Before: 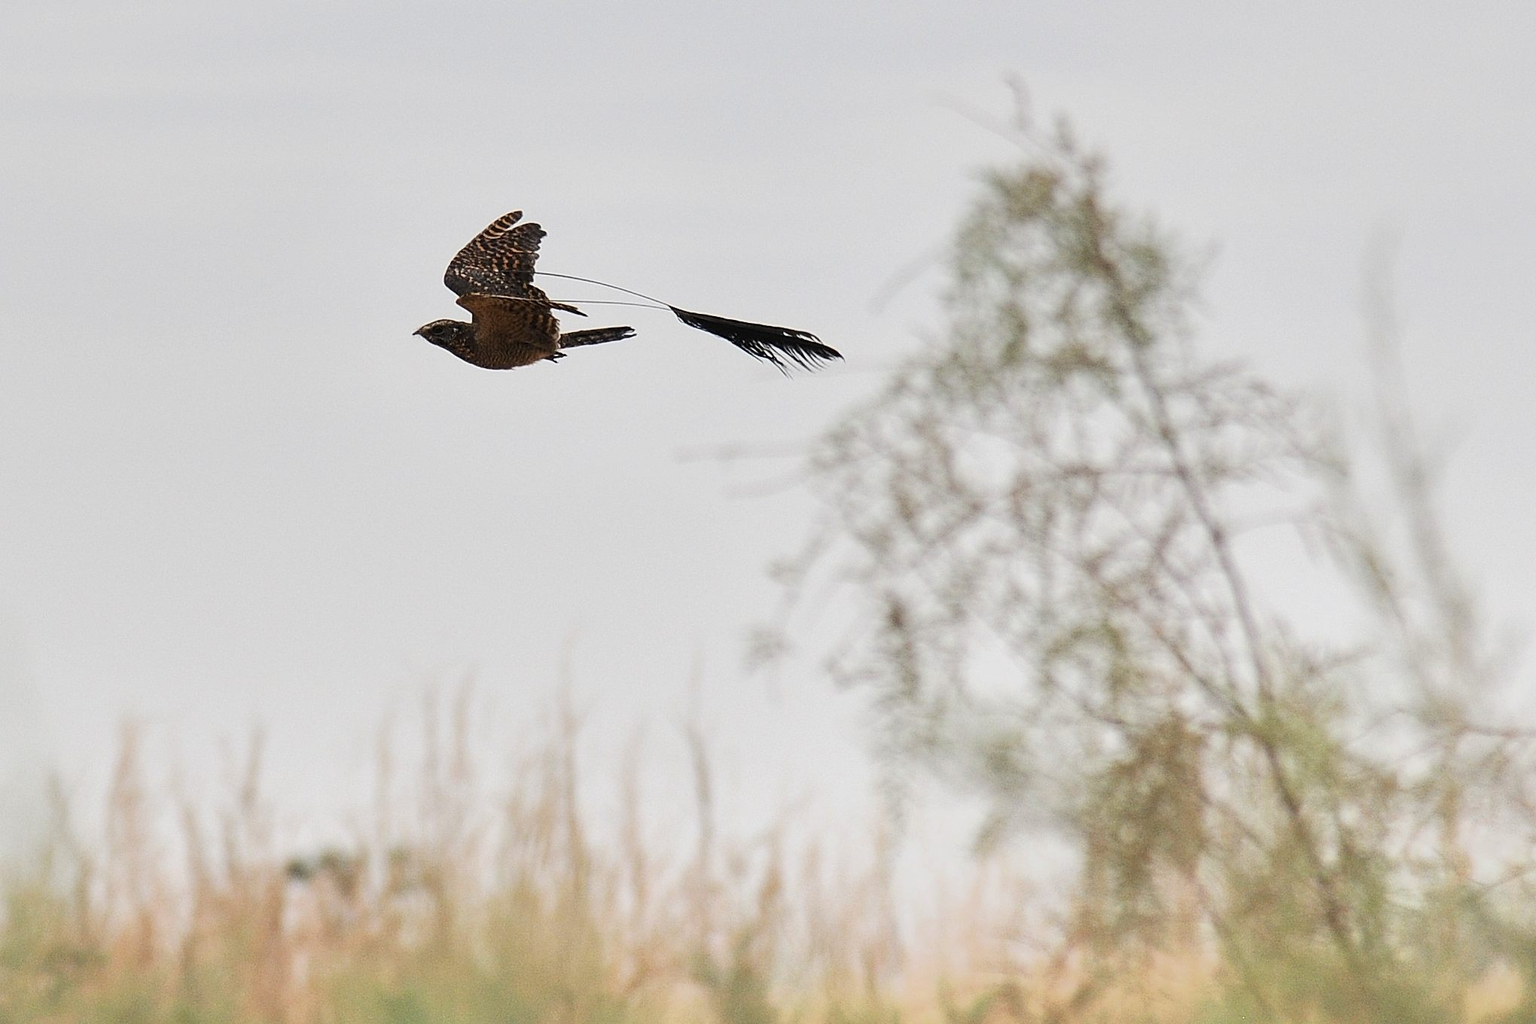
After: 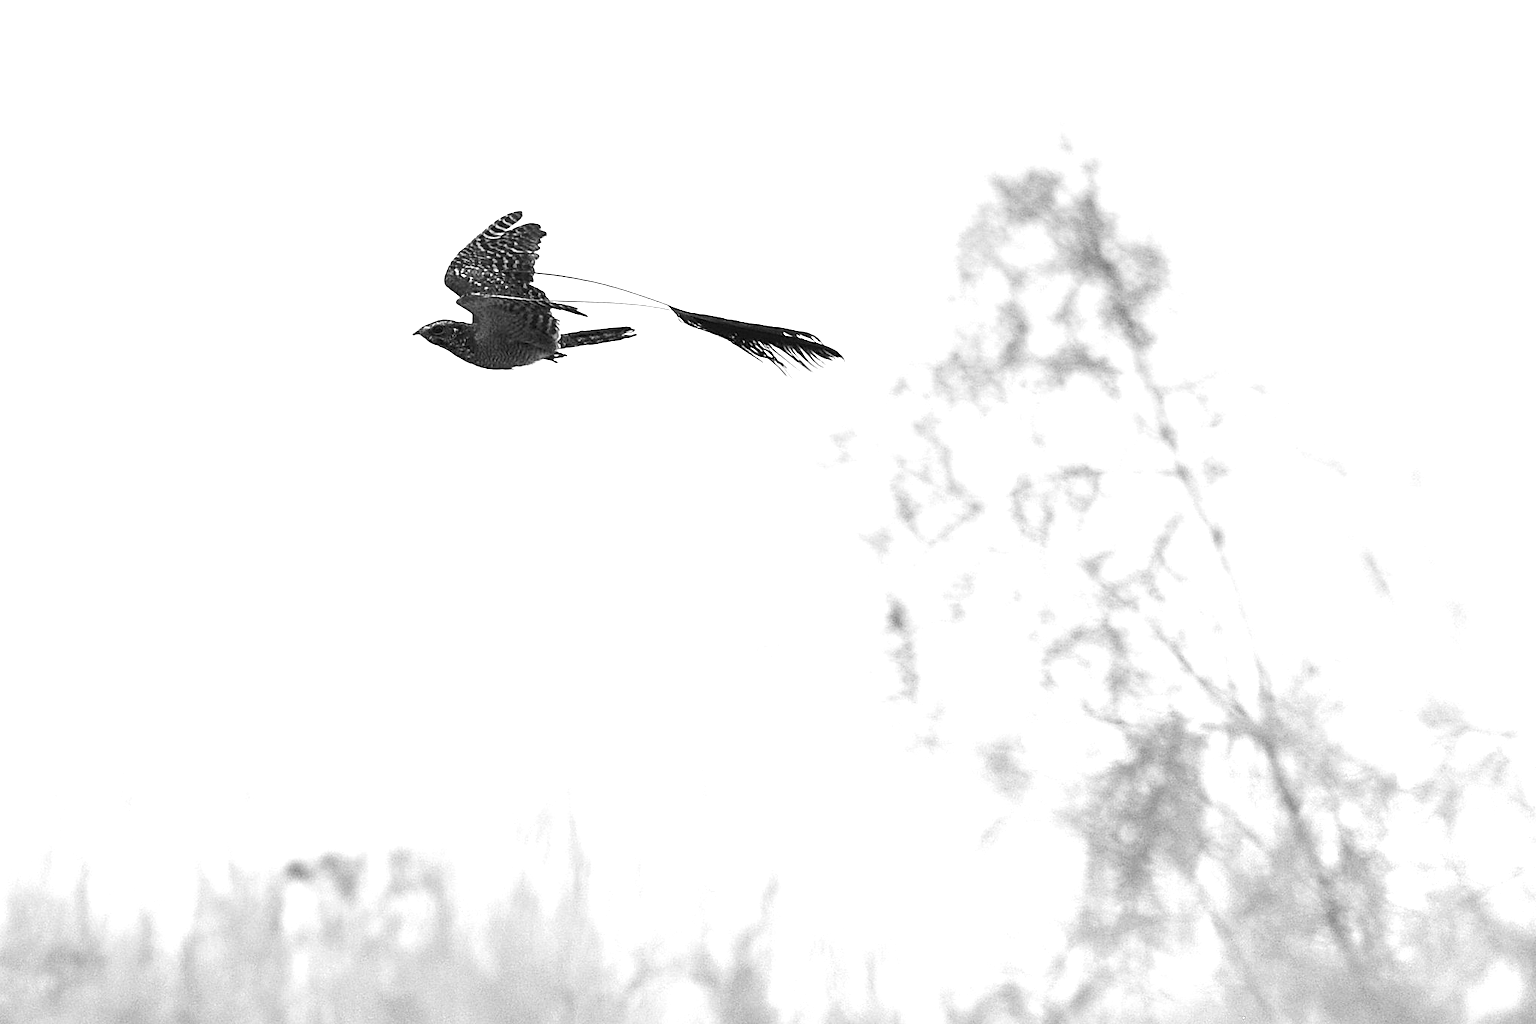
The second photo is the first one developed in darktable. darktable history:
monochrome: size 1
exposure: exposure 1.061 EV, compensate highlight preservation false
